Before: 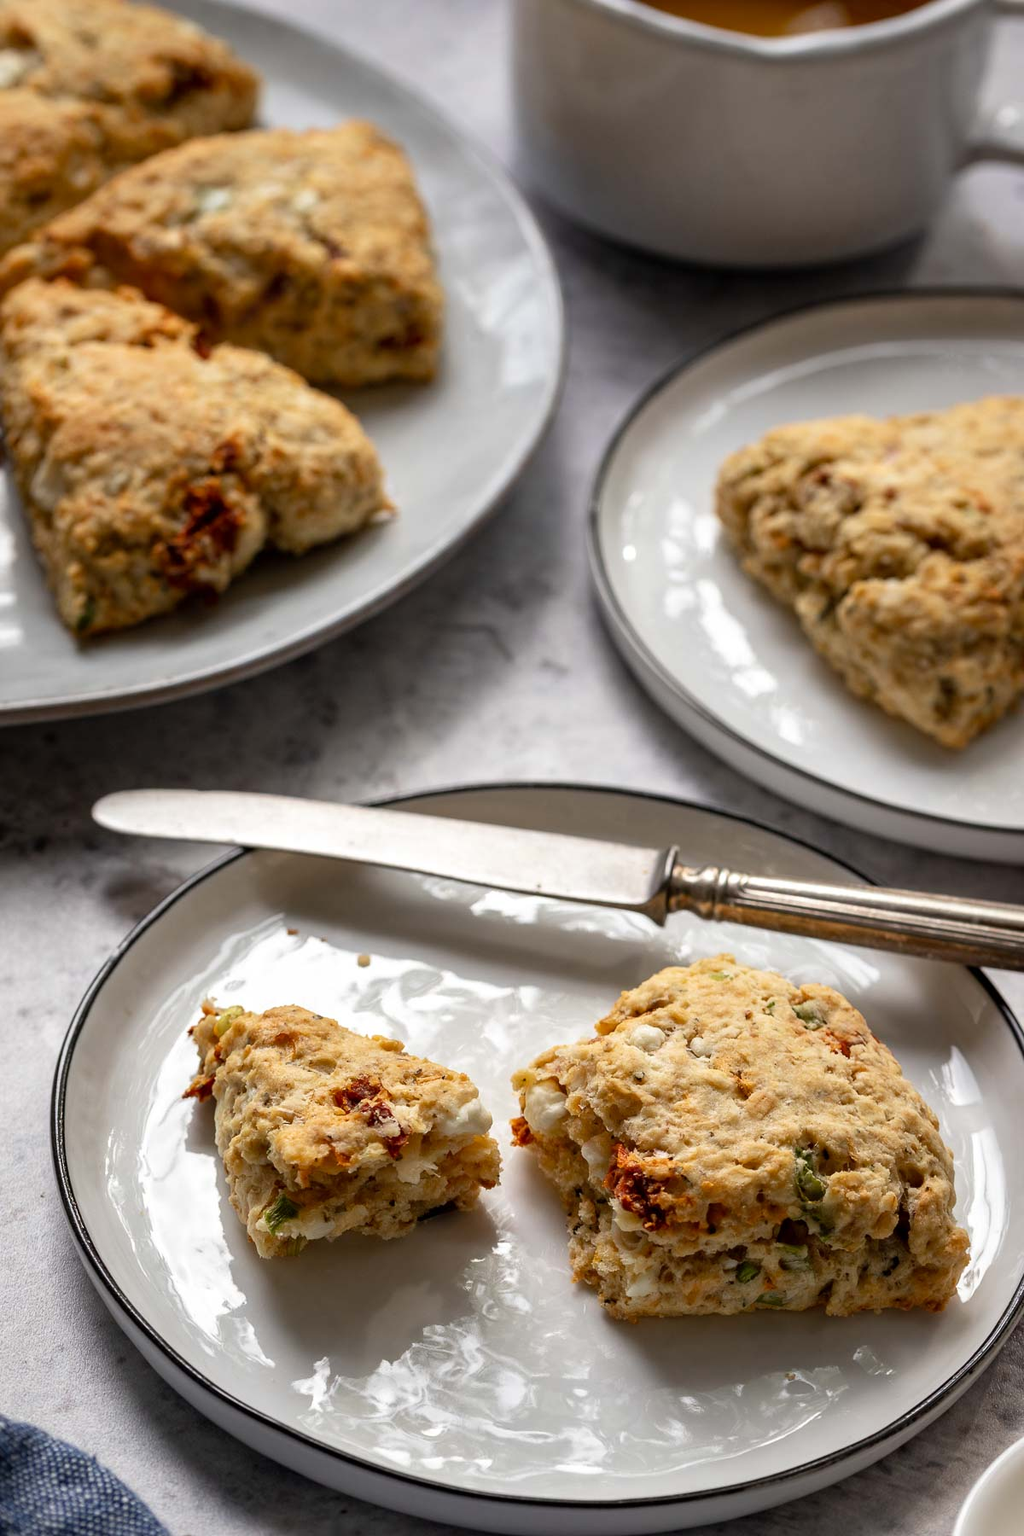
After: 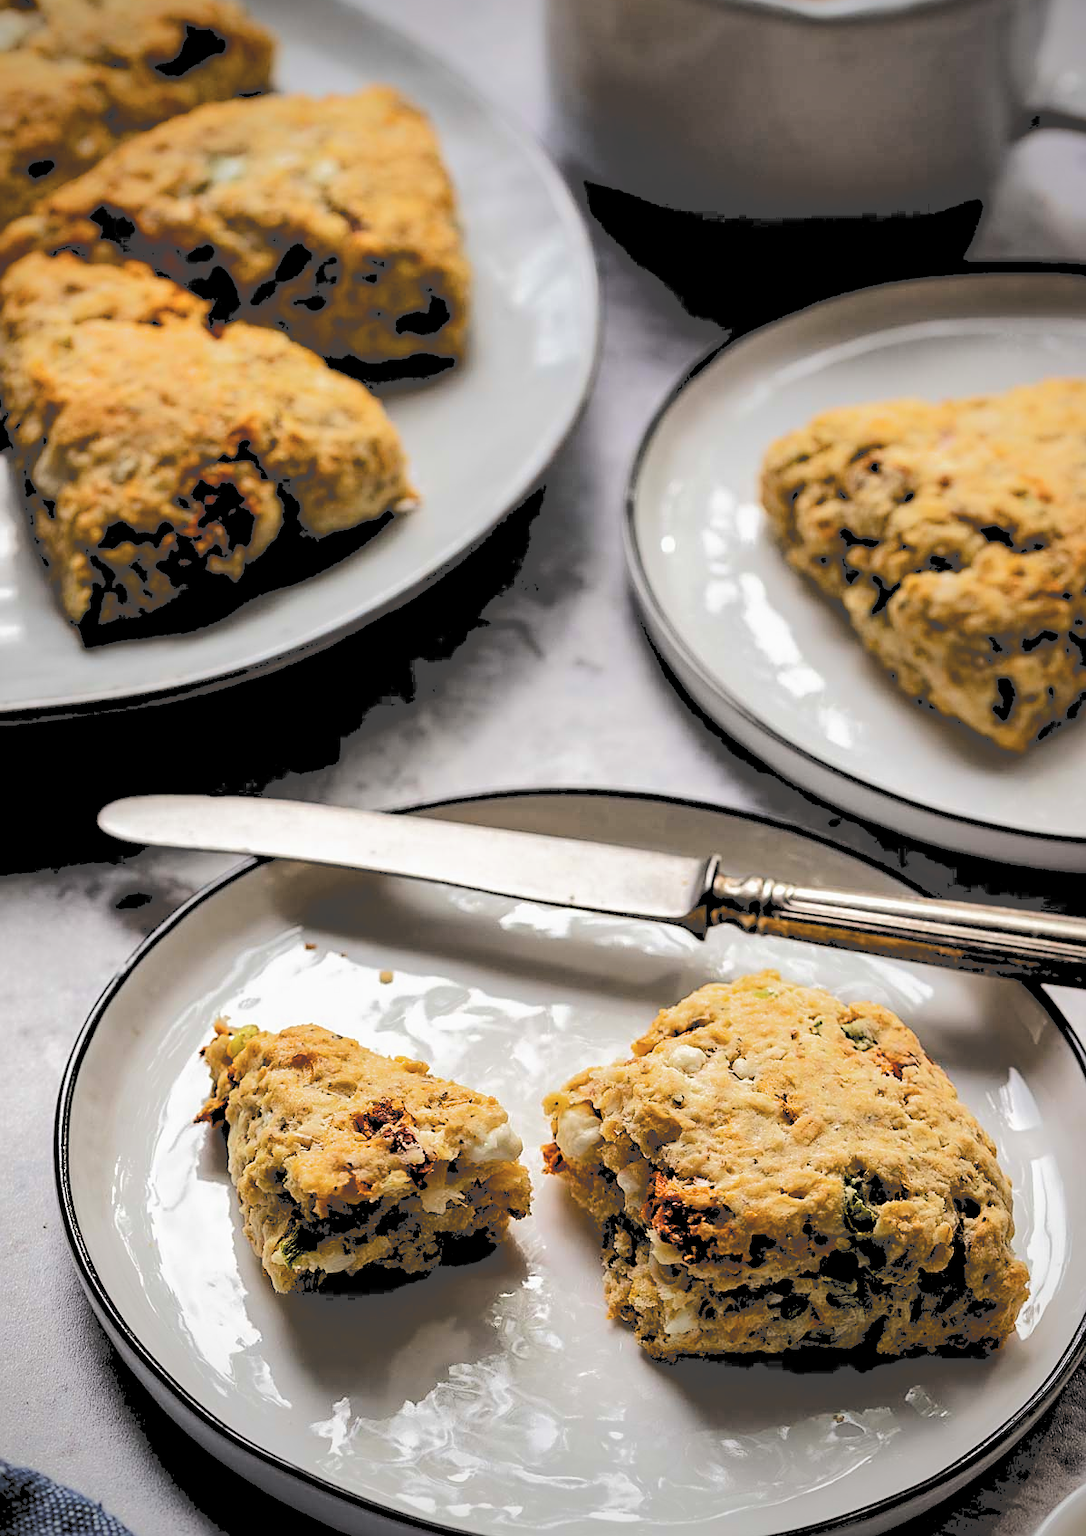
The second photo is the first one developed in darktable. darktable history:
sharpen: on, module defaults
crop and rotate: top 2.629%, bottom 3.101%
filmic rgb: middle gray luminance 13.37%, black relative exposure -2.07 EV, white relative exposure 3.06 EV, target black luminance 0%, hardness 1.78, latitude 58.44%, contrast 1.712, highlights saturation mix 6.13%, shadows ↔ highlights balance -37.37%
tone curve: curves: ch0 [(0, 0) (0.003, 0.277) (0.011, 0.277) (0.025, 0.279) (0.044, 0.282) (0.069, 0.286) (0.1, 0.289) (0.136, 0.294) (0.177, 0.318) (0.224, 0.345) (0.277, 0.379) (0.335, 0.425) (0.399, 0.481) (0.468, 0.542) (0.543, 0.594) (0.623, 0.662) (0.709, 0.731) (0.801, 0.792) (0.898, 0.851) (1, 1)], color space Lab, independent channels, preserve colors none
contrast brightness saturation: saturation -0.058
color balance rgb: shadows lift › hue 85.36°, perceptual saturation grading › global saturation 30.507%
vignetting: saturation -0.017
